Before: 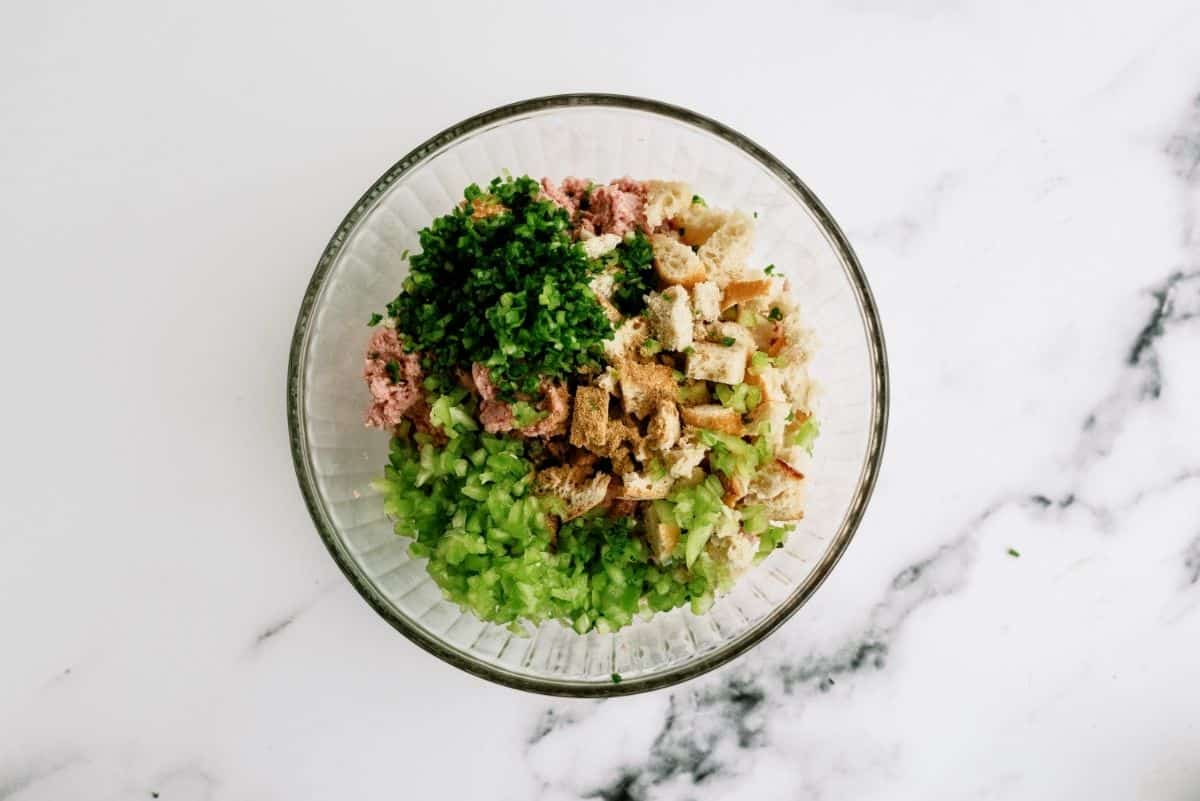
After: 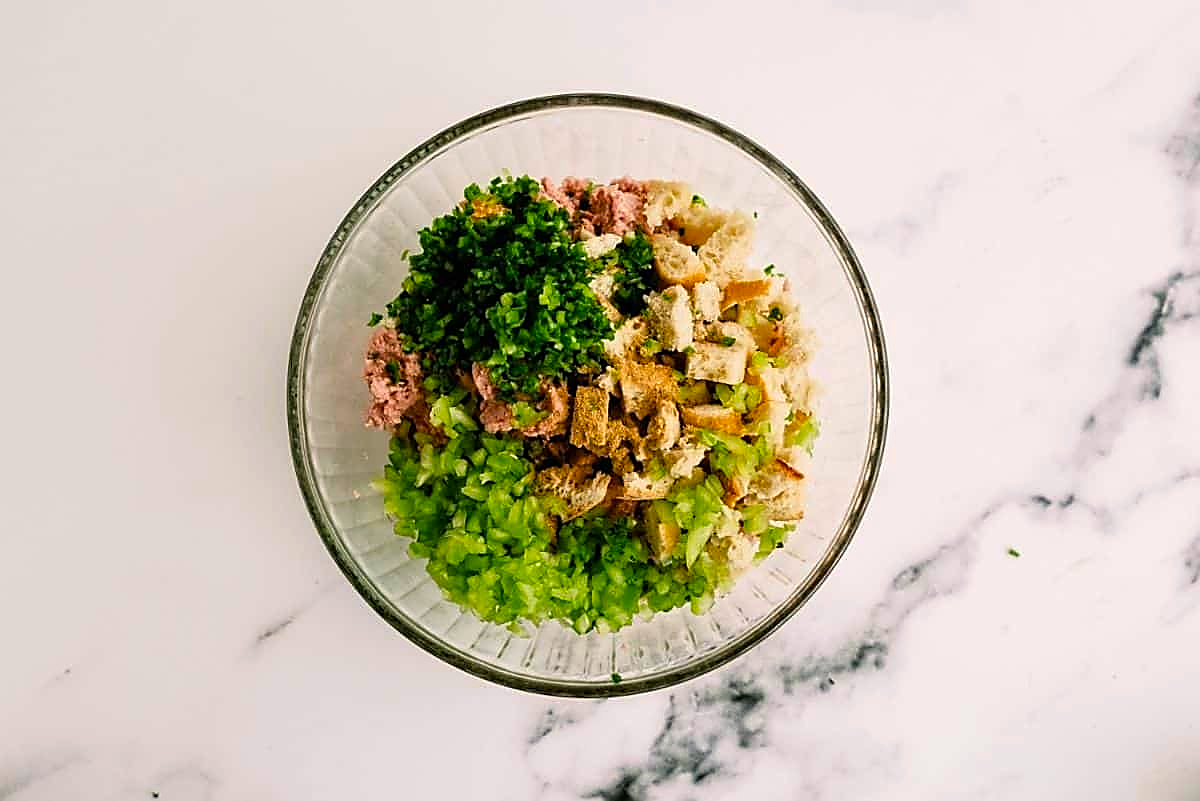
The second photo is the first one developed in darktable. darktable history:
color balance rgb: highlights gain › chroma 1.641%, highlights gain › hue 55.89°, linear chroma grading › global chroma 25.238%, perceptual saturation grading › global saturation -0.116%, global vibrance 16.588%, saturation formula JzAzBz (2021)
sharpen: radius 1.418, amount 1.268, threshold 0.726
